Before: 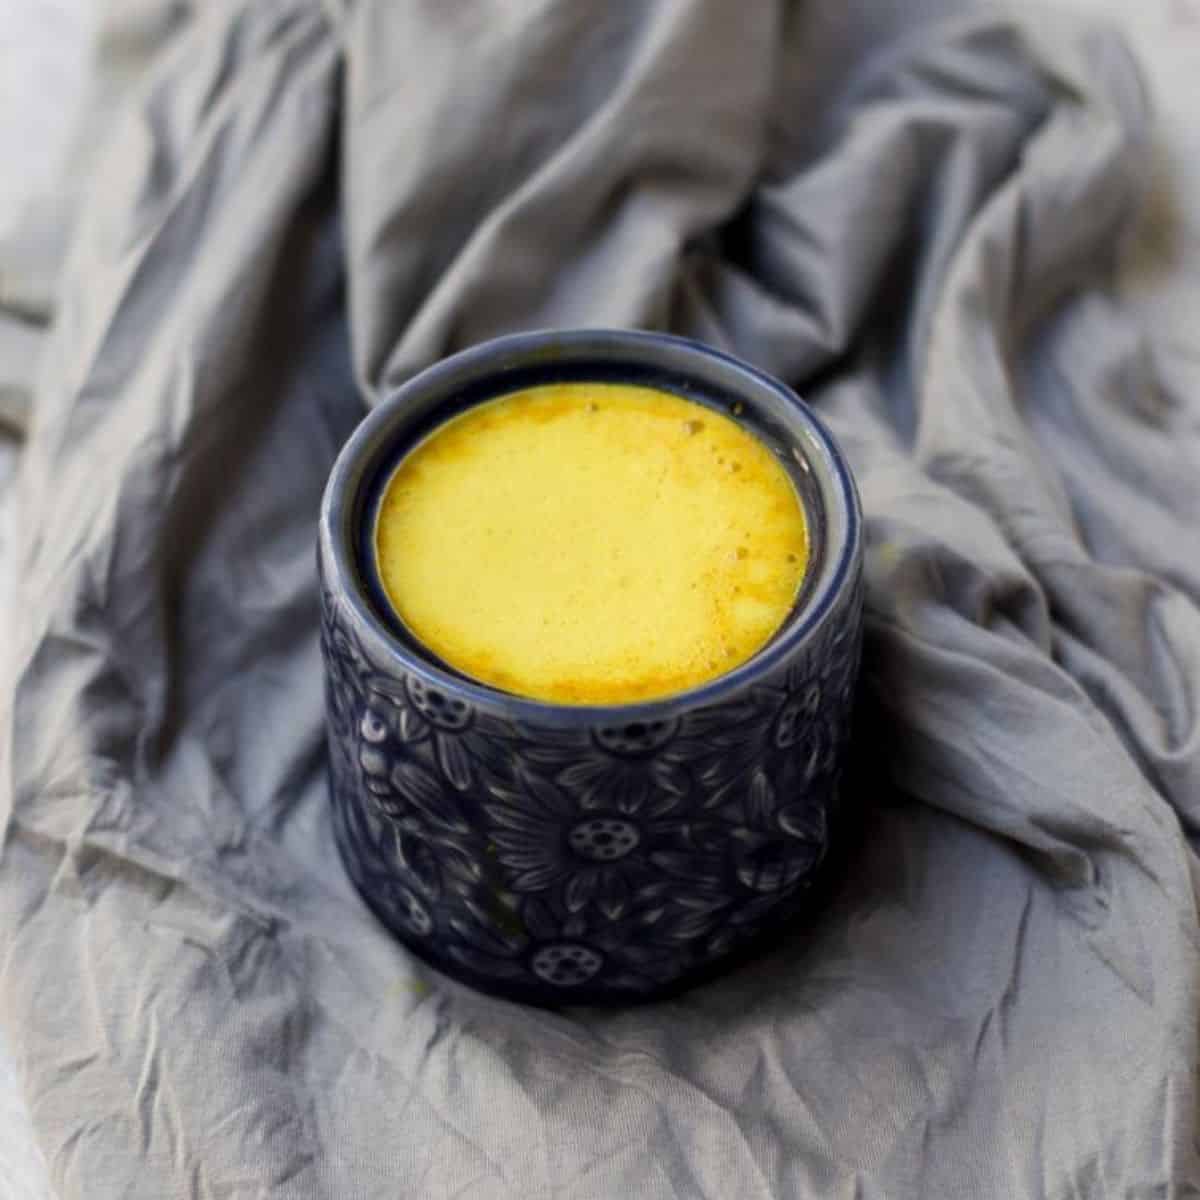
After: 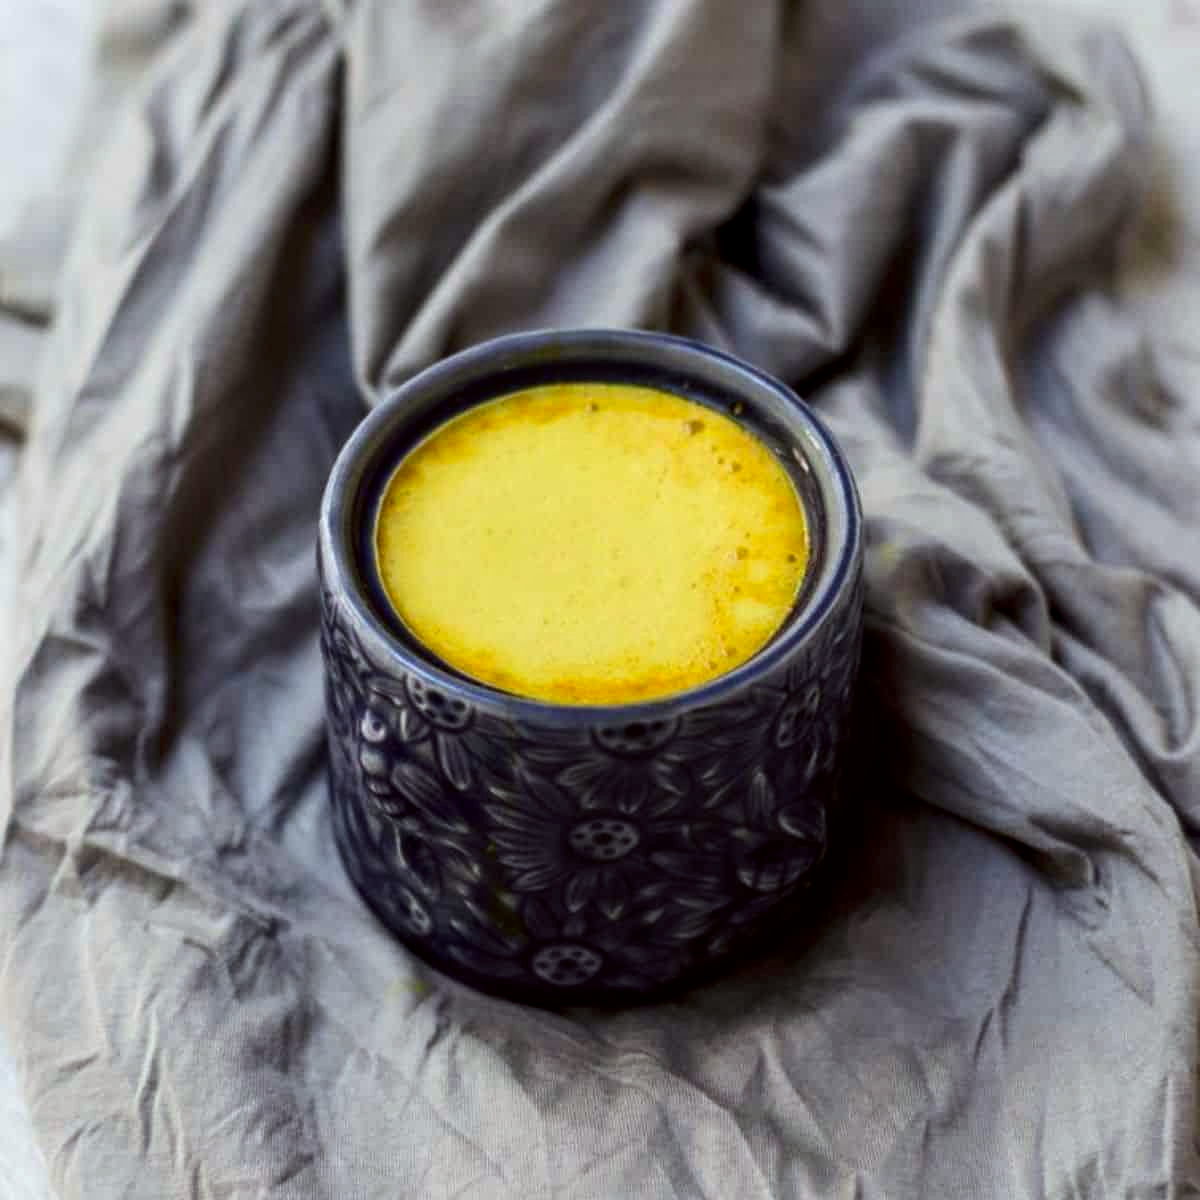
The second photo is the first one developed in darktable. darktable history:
color correction: highlights a* -2.82, highlights b* -2.83, shadows a* 2.46, shadows b* 2.83
local contrast: on, module defaults
contrast brightness saturation: contrast 0.149, brightness -0.009, saturation 0.101
